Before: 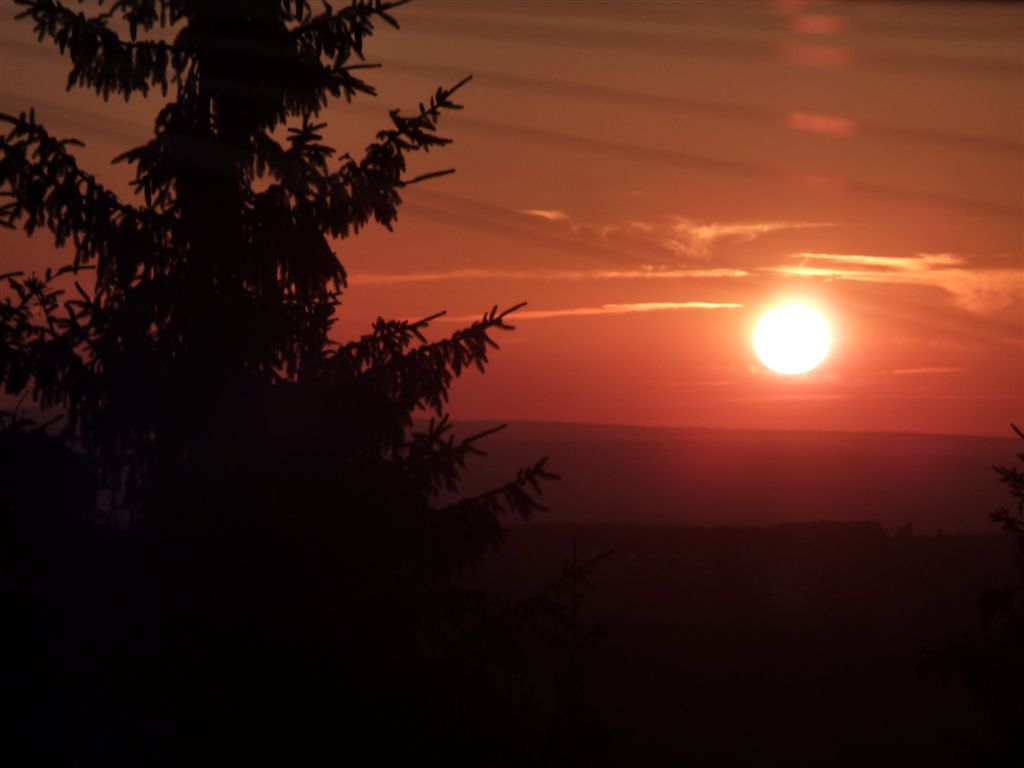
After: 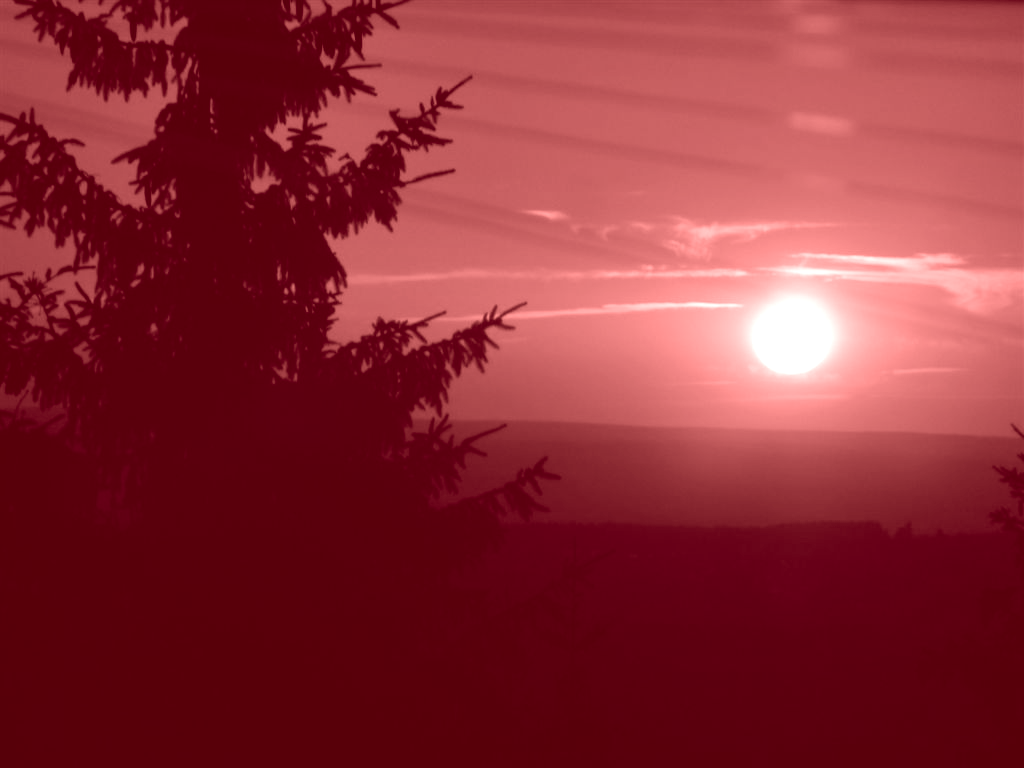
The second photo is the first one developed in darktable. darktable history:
rotate and perspective: crop left 0, crop top 0
colorize: saturation 60%, source mix 100%
